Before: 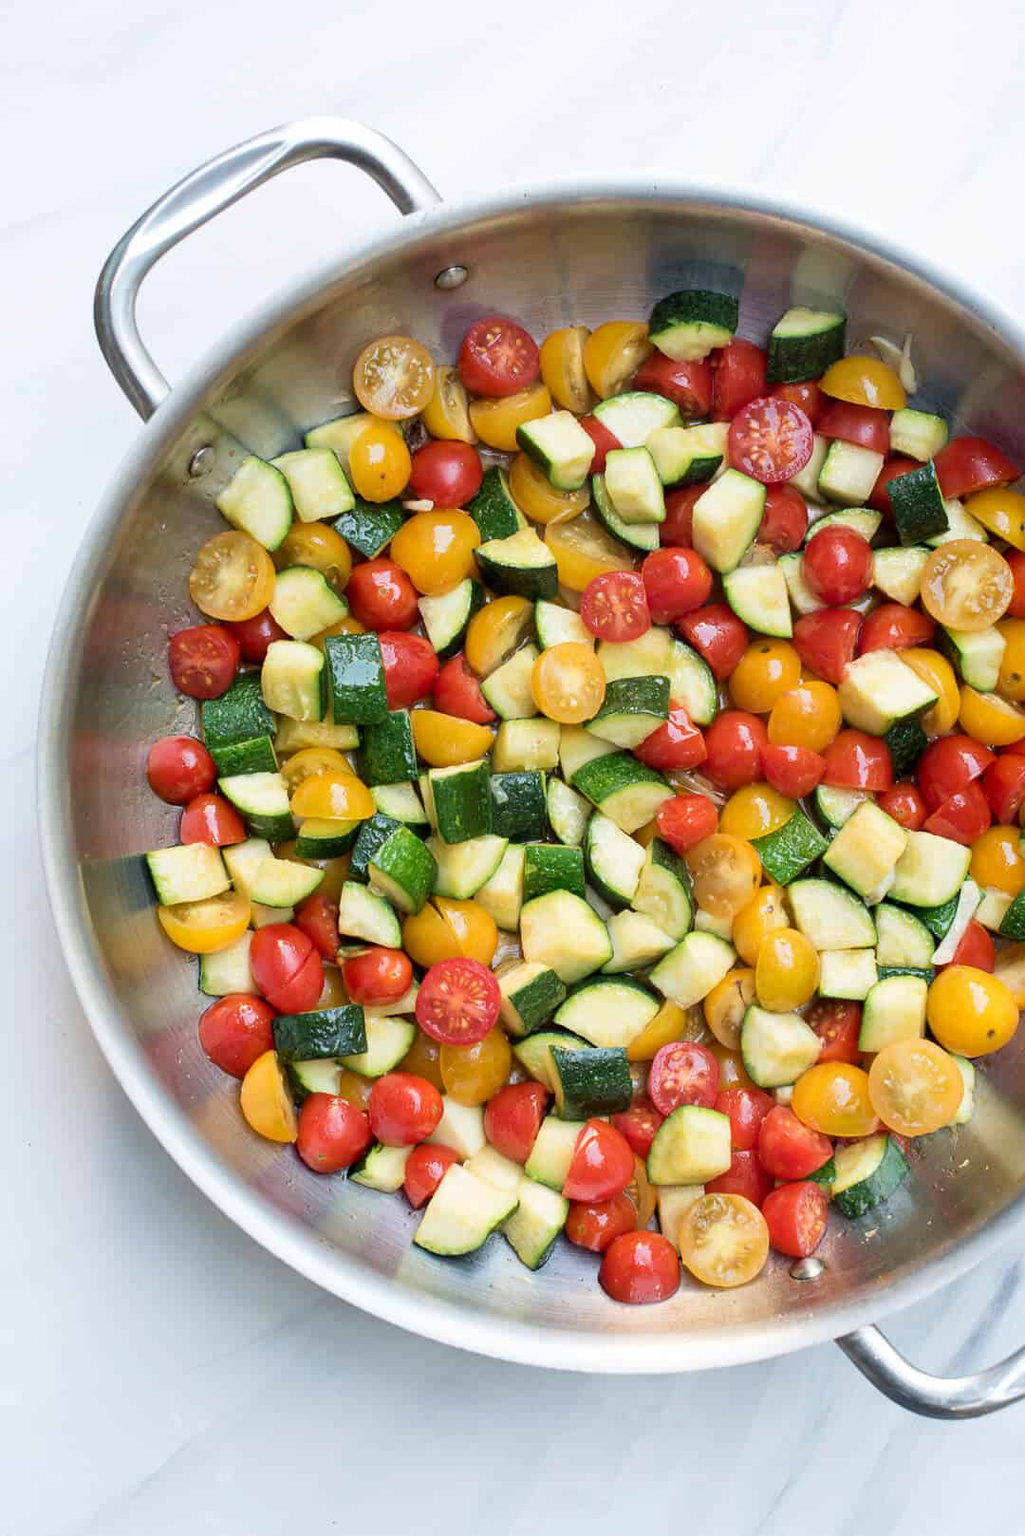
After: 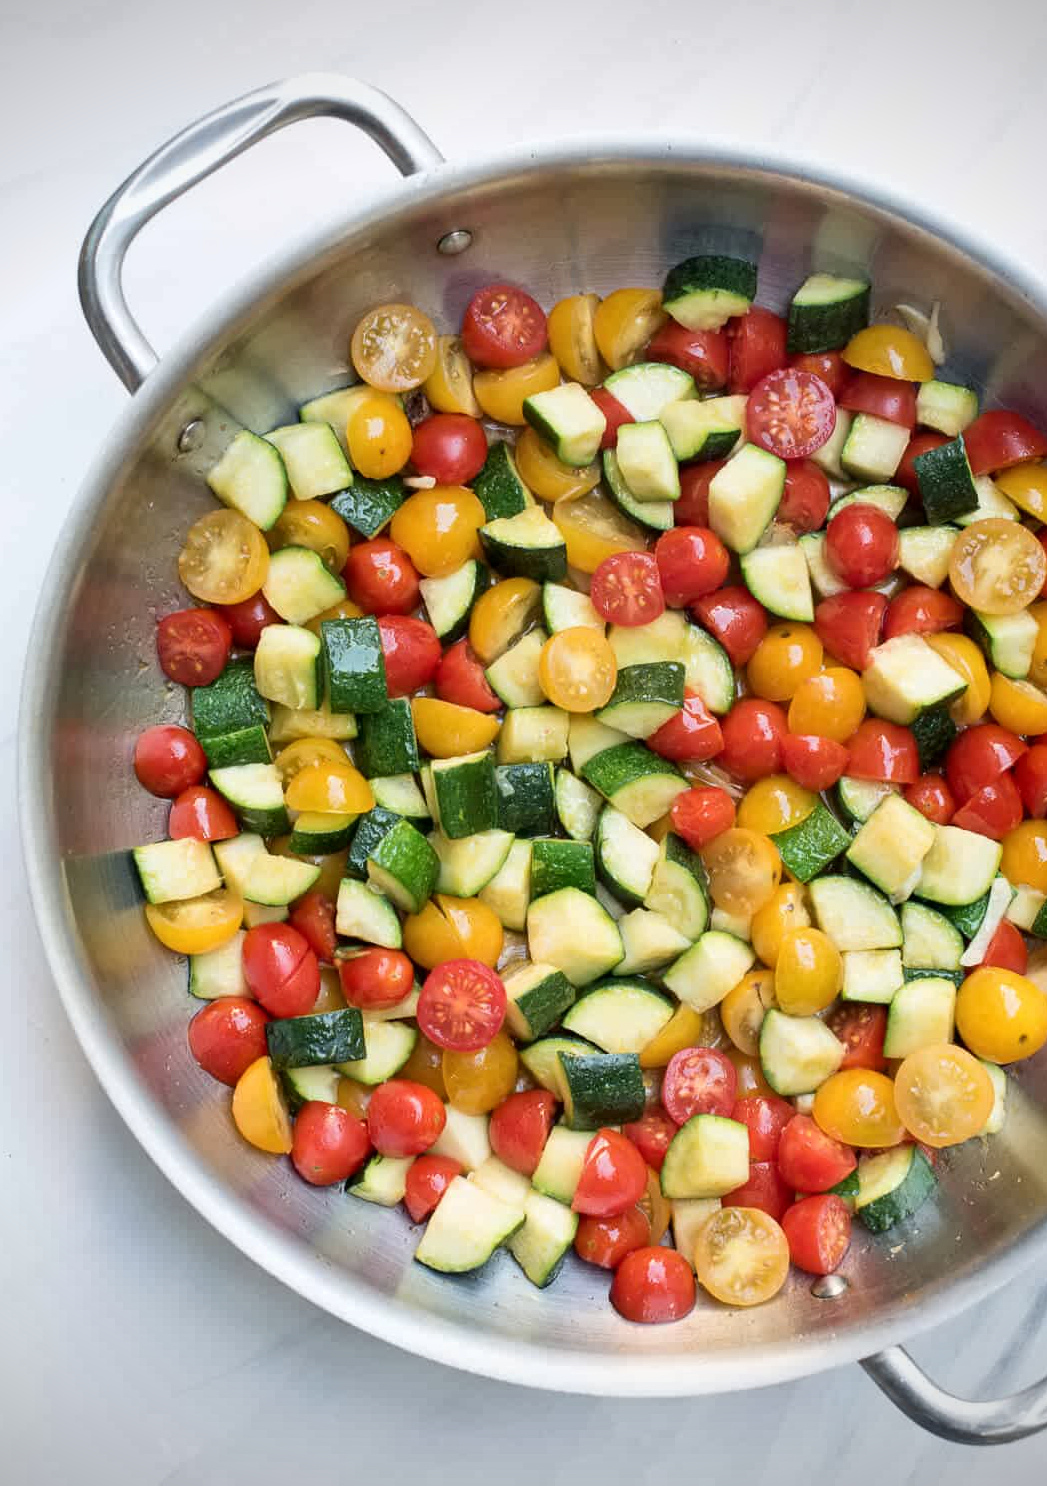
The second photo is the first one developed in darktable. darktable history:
vignetting: fall-off start 97.23%, width/height ratio 1.179
crop: left 1.991%, top 3.133%, right 1.057%, bottom 4.971%
contrast equalizer: octaves 7, y [[0.5 ×6], [0.5 ×6], [0.5 ×6], [0 ×6], [0, 0, 0, 0.581, 0.011, 0]]
